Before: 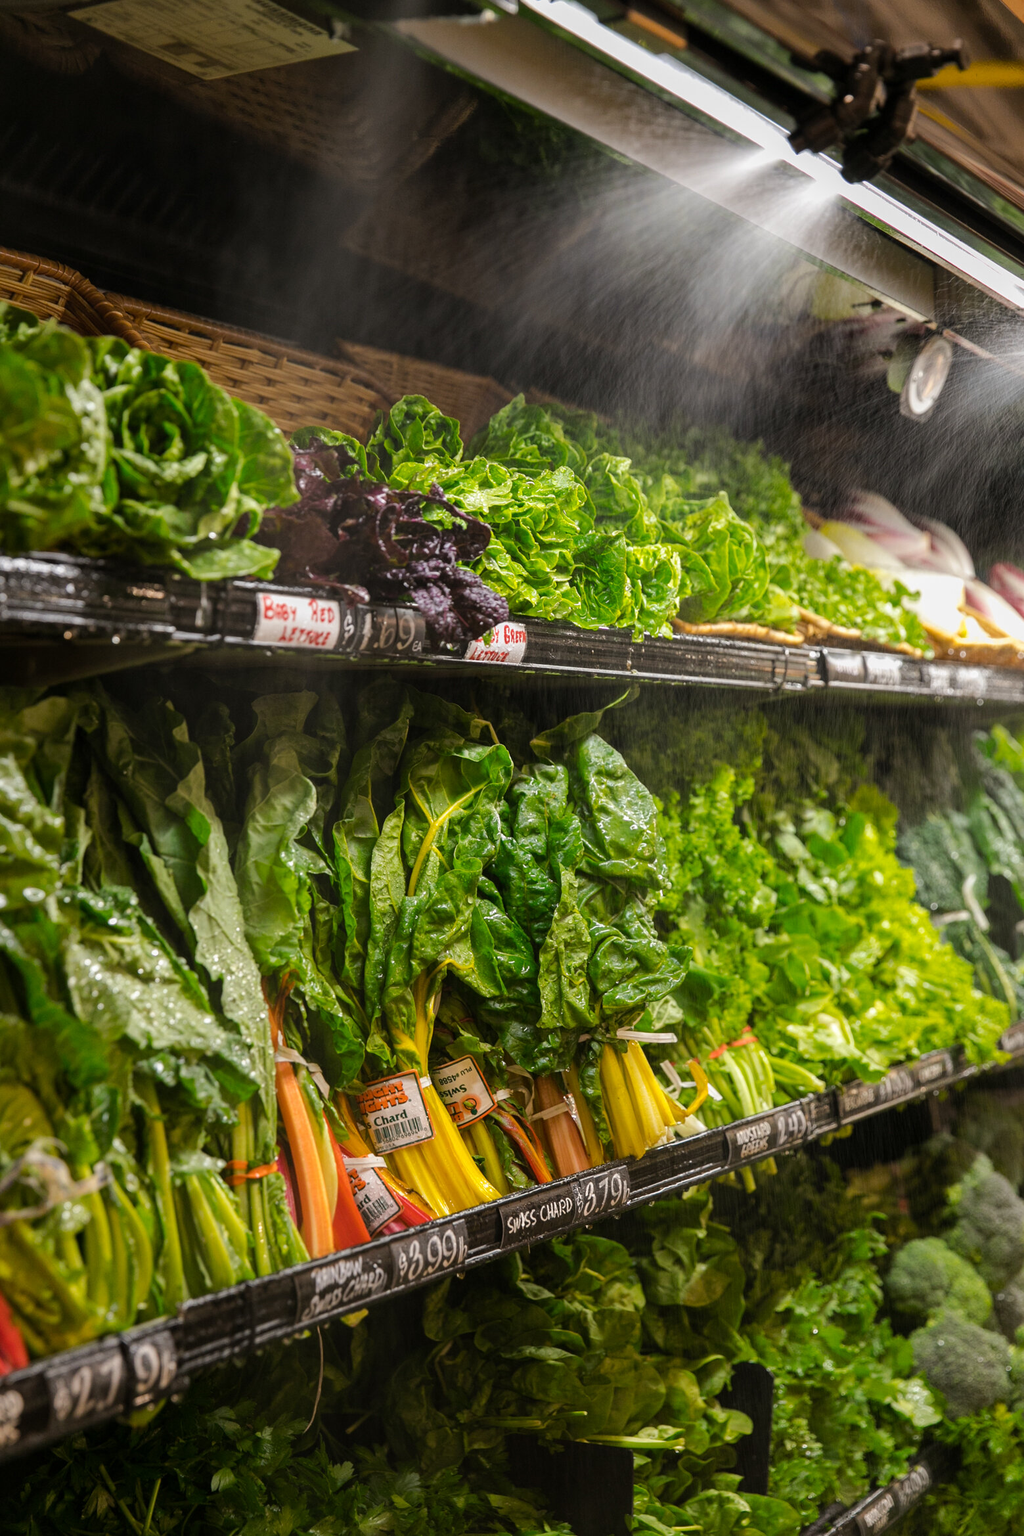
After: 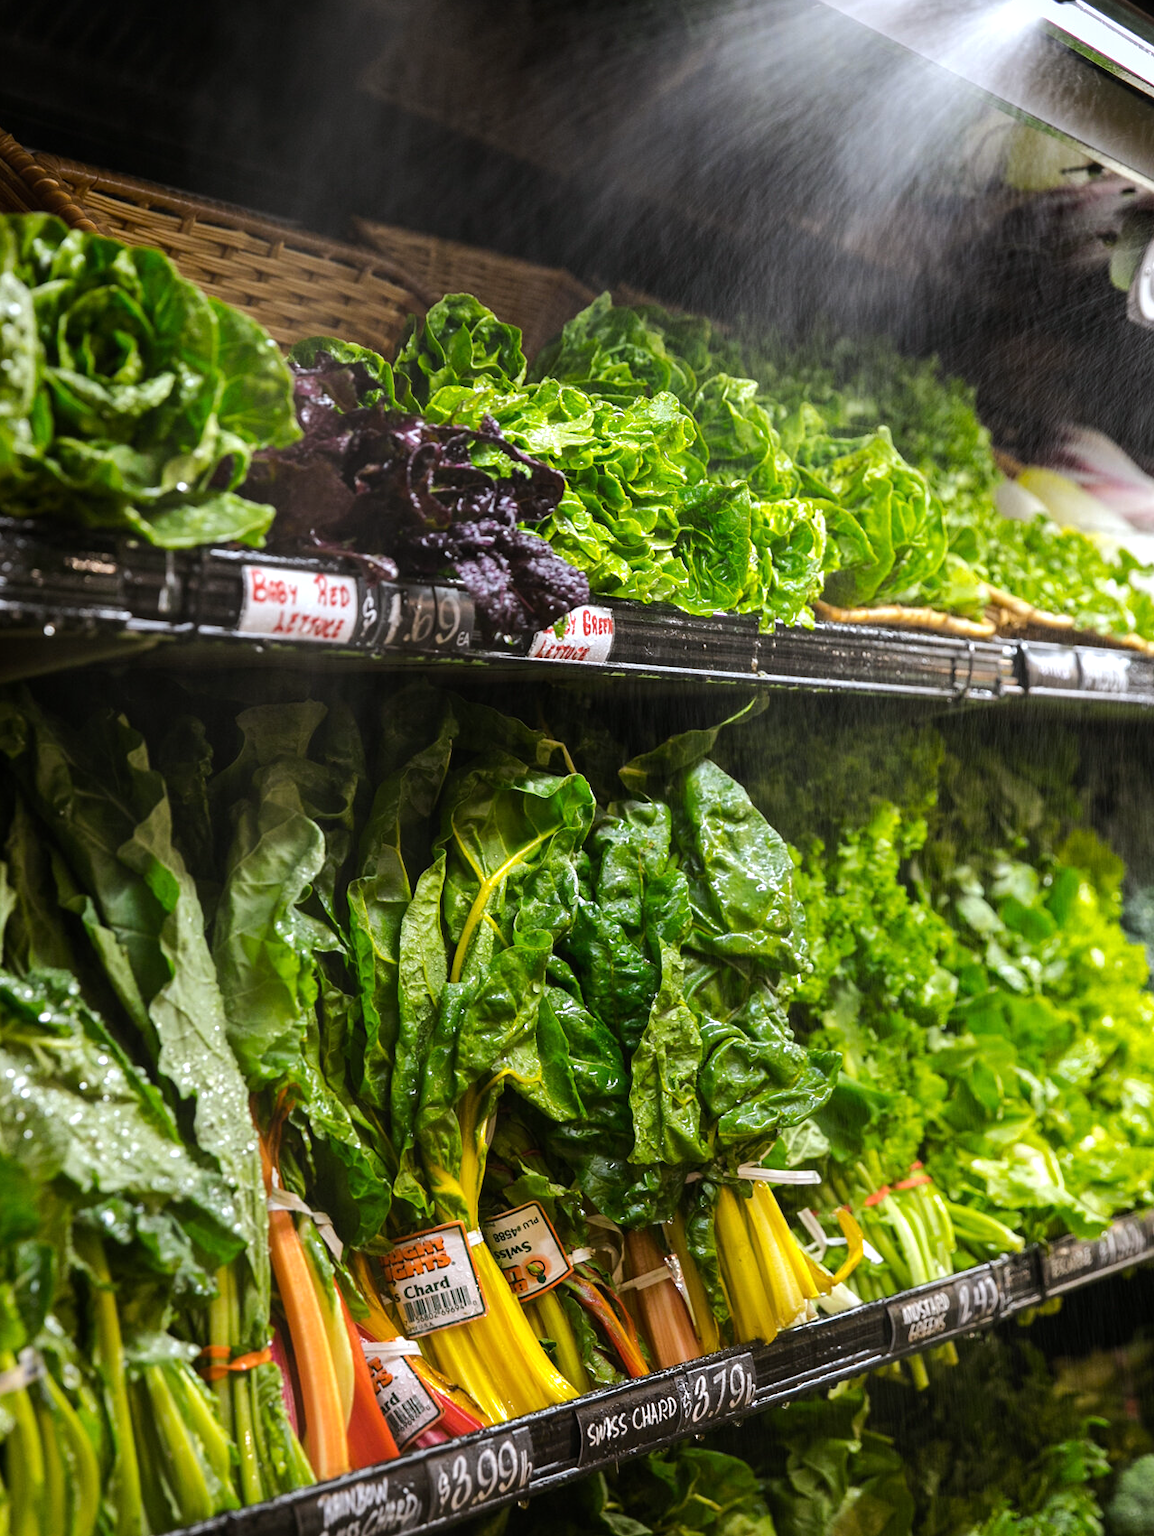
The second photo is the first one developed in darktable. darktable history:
white balance: red 0.954, blue 1.079
tone equalizer: -8 EV -0.417 EV, -7 EV -0.389 EV, -6 EV -0.333 EV, -5 EV -0.222 EV, -3 EV 0.222 EV, -2 EV 0.333 EV, -1 EV 0.389 EV, +0 EV 0.417 EV, edges refinement/feathering 500, mask exposure compensation -1.57 EV, preserve details no
crop: left 7.856%, top 11.836%, right 10.12%, bottom 15.387%
